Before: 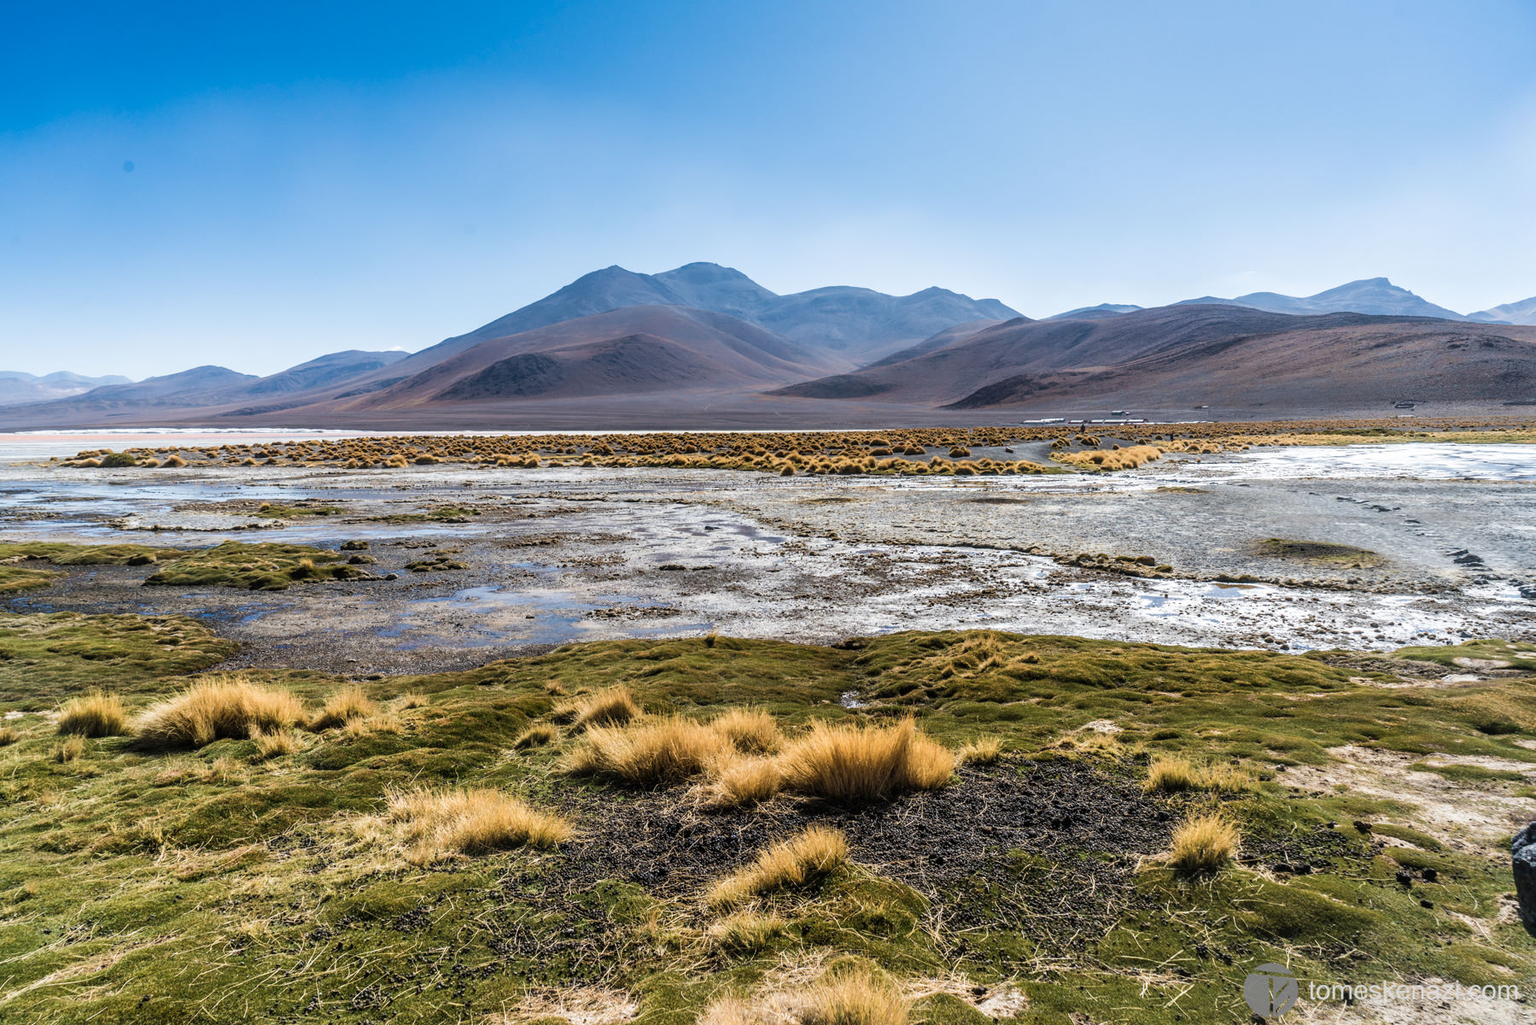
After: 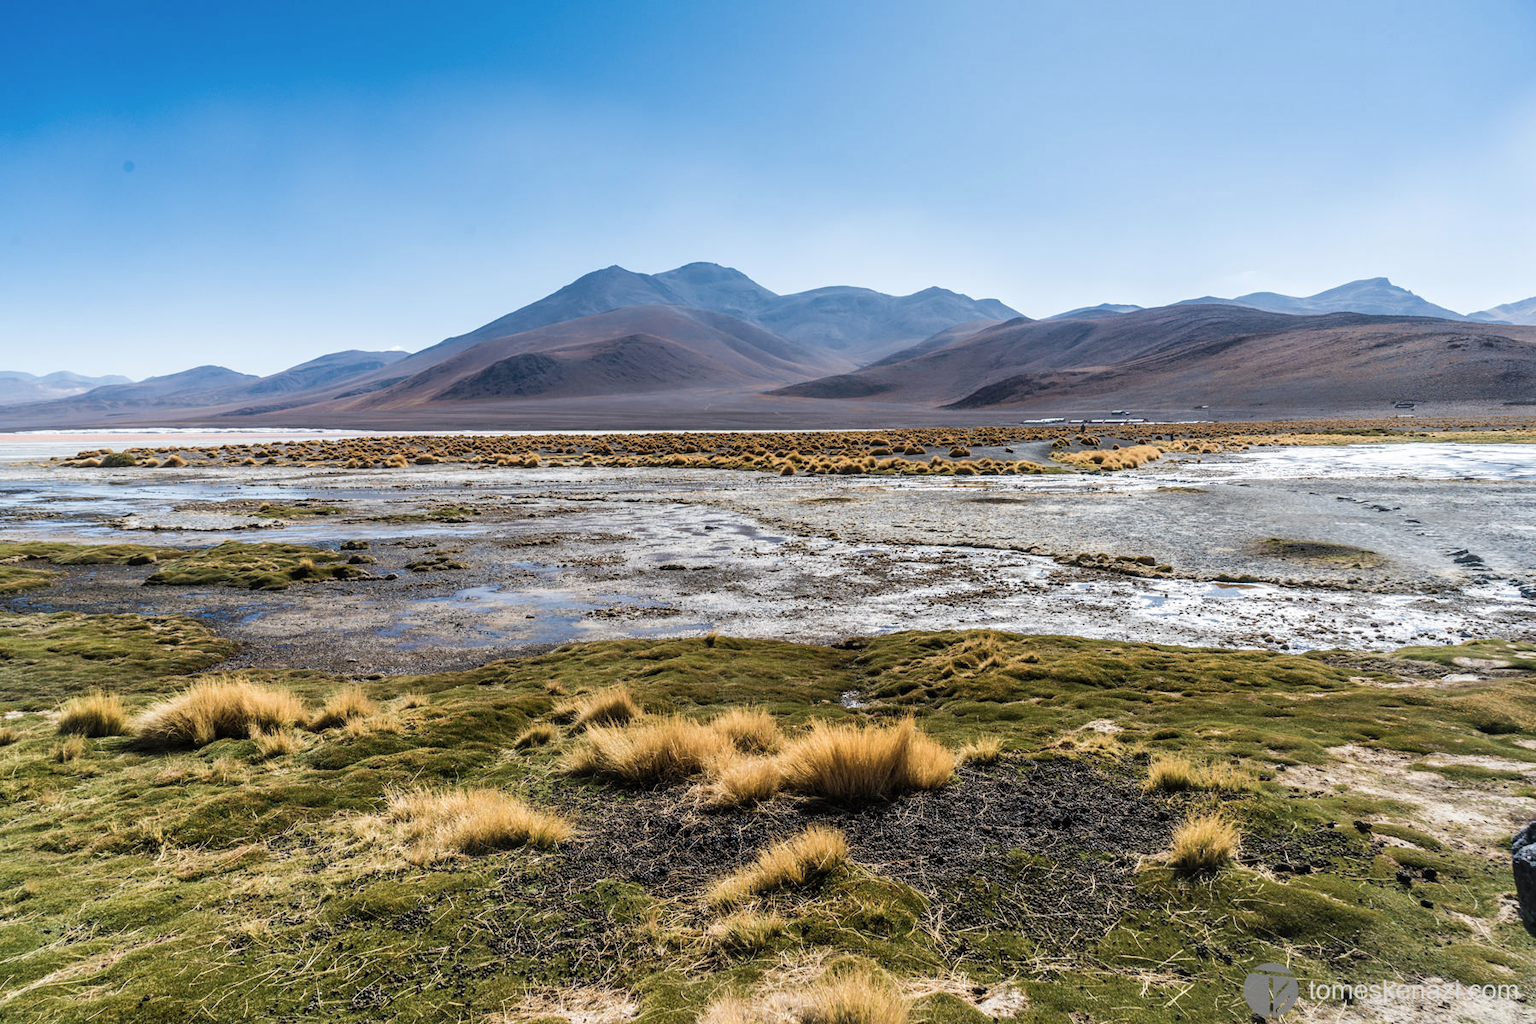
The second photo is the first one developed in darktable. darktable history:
white balance: emerald 1
contrast brightness saturation: saturation -0.05
